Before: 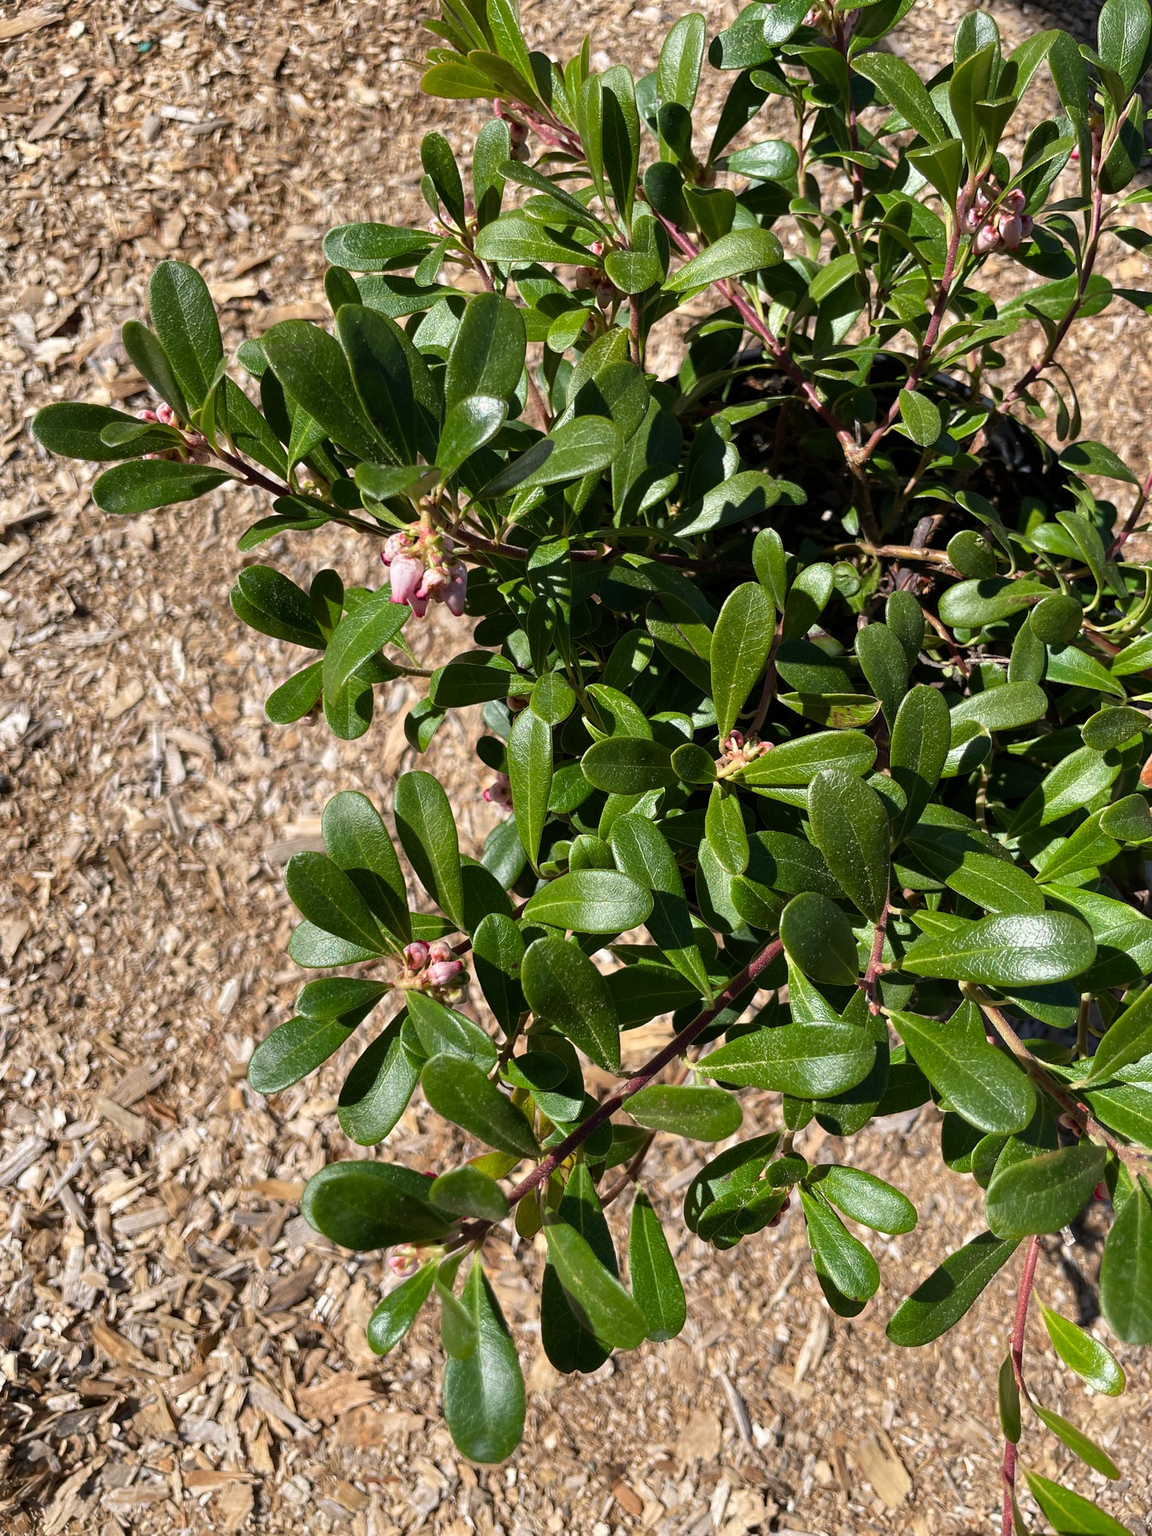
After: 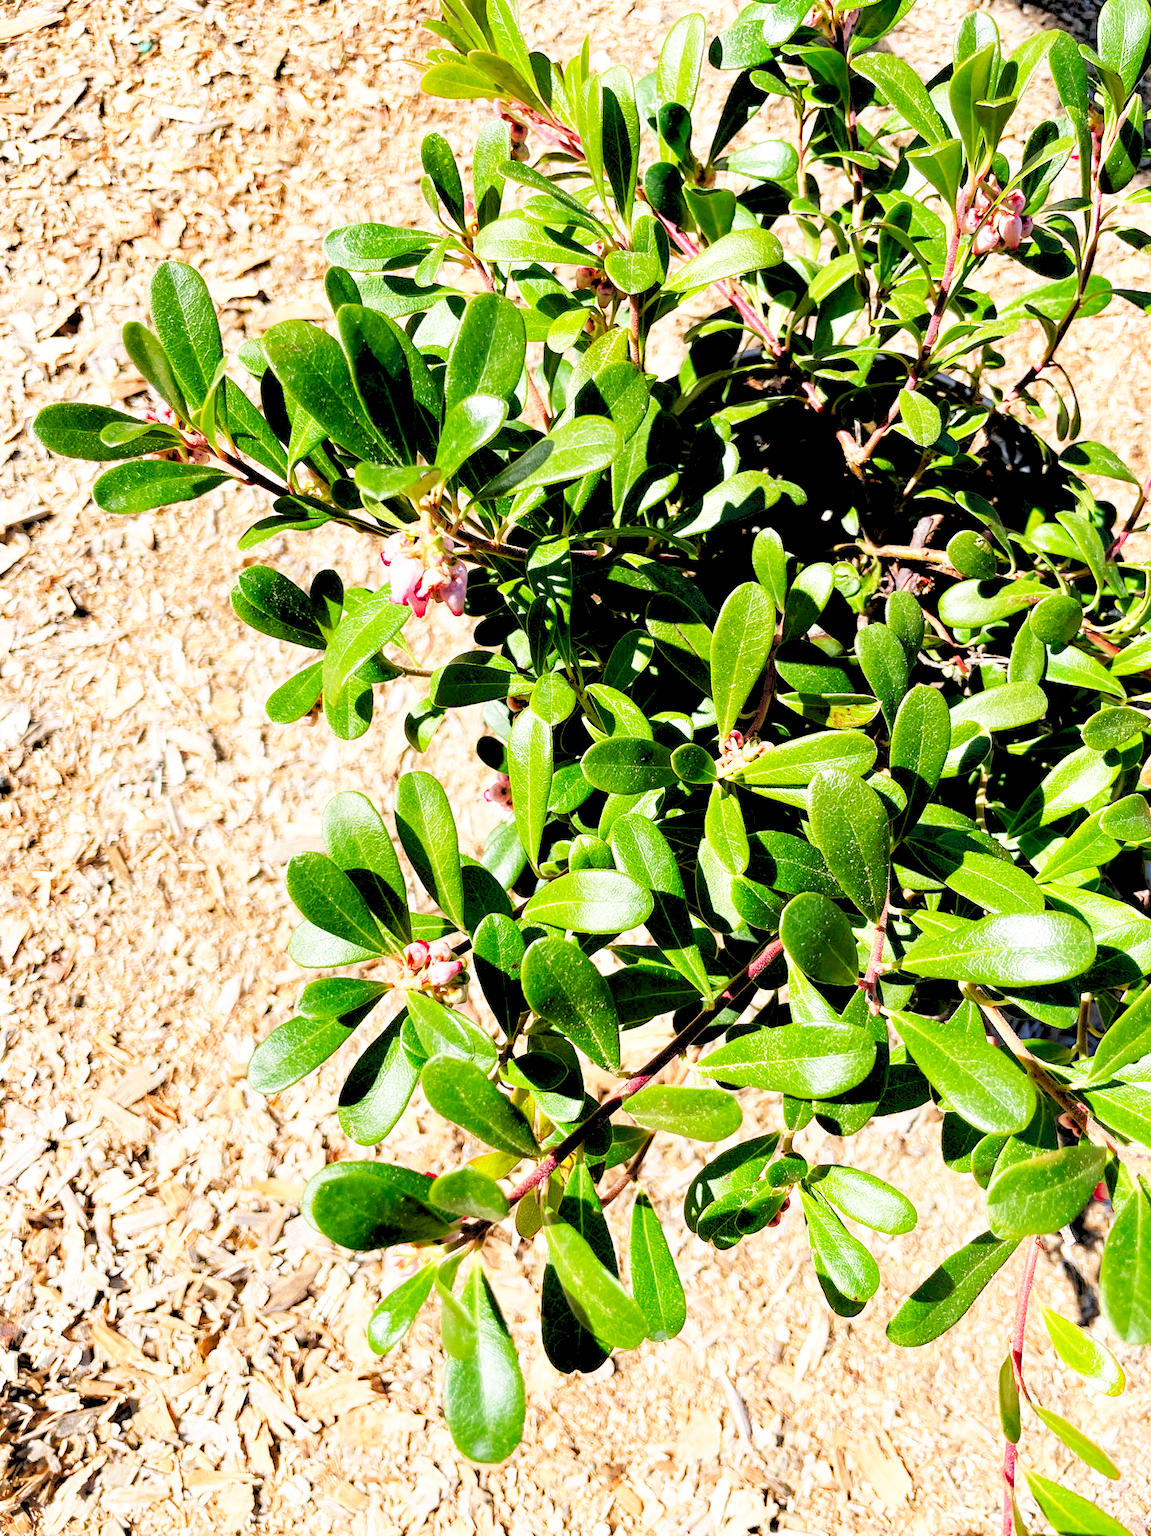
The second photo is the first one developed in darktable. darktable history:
levels: levels [0.072, 0.414, 0.976]
base curve: curves: ch0 [(0, 0) (0, 0.001) (0.001, 0.001) (0.004, 0.002) (0.007, 0.004) (0.015, 0.013) (0.033, 0.045) (0.052, 0.096) (0.075, 0.17) (0.099, 0.241) (0.163, 0.42) (0.219, 0.55) (0.259, 0.616) (0.327, 0.722) (0.365, 0.765) (0.522, 0.873) (0.547, 0.881) (0.689, 0.919) (0.826, 0.952) (1, 1)], preserve colors none
